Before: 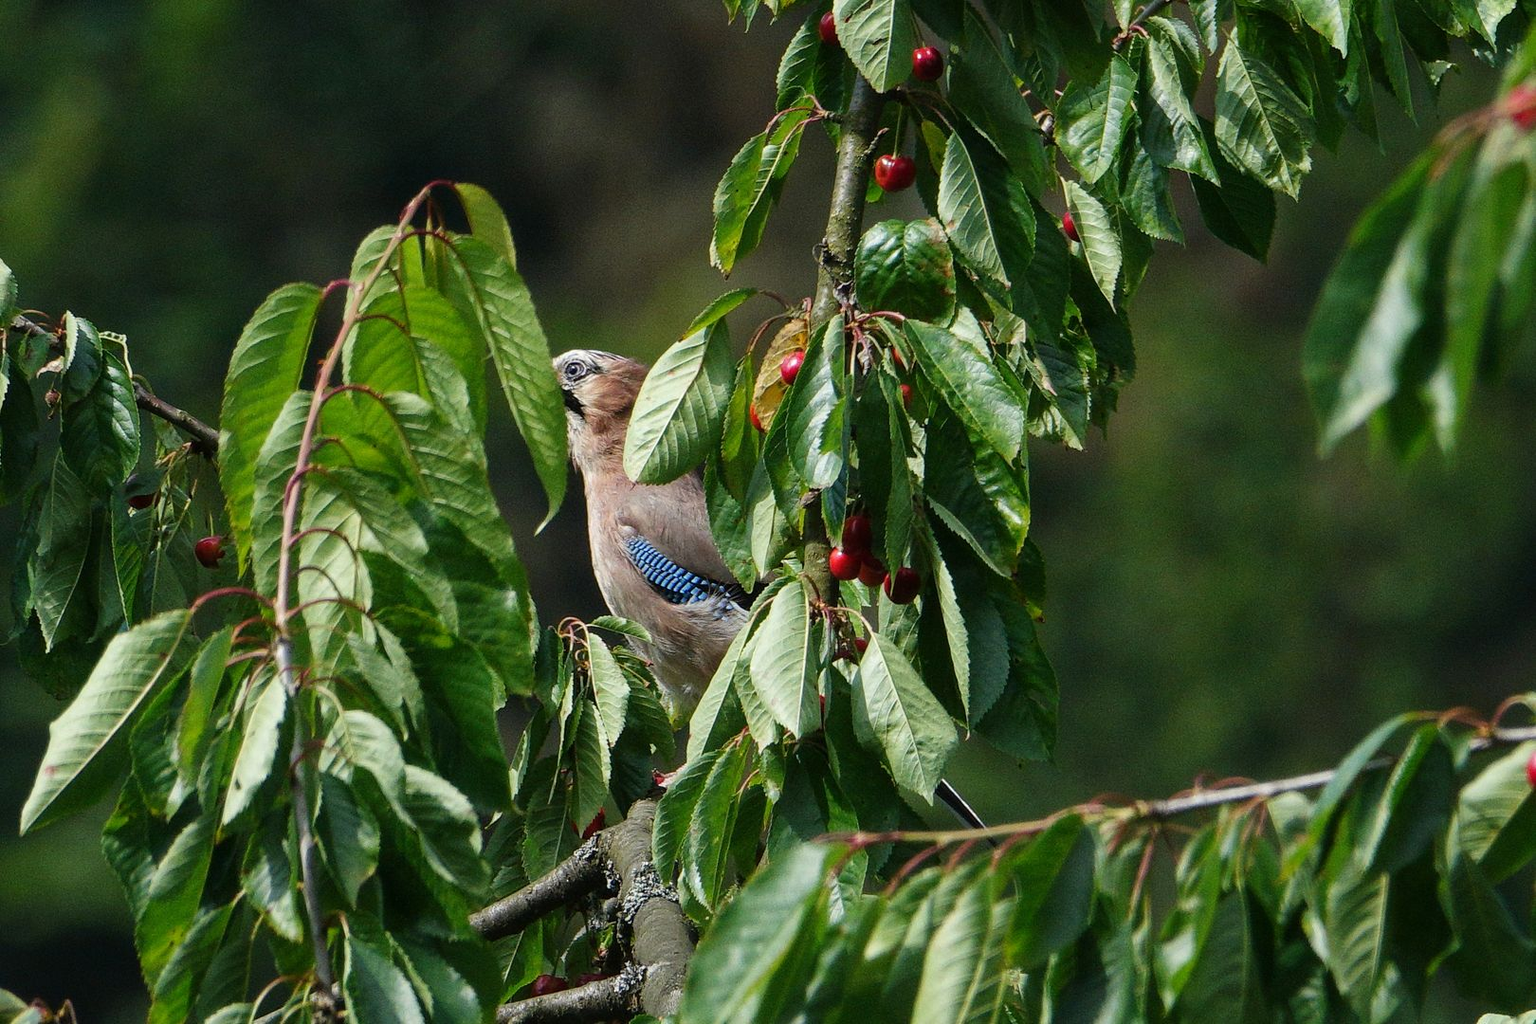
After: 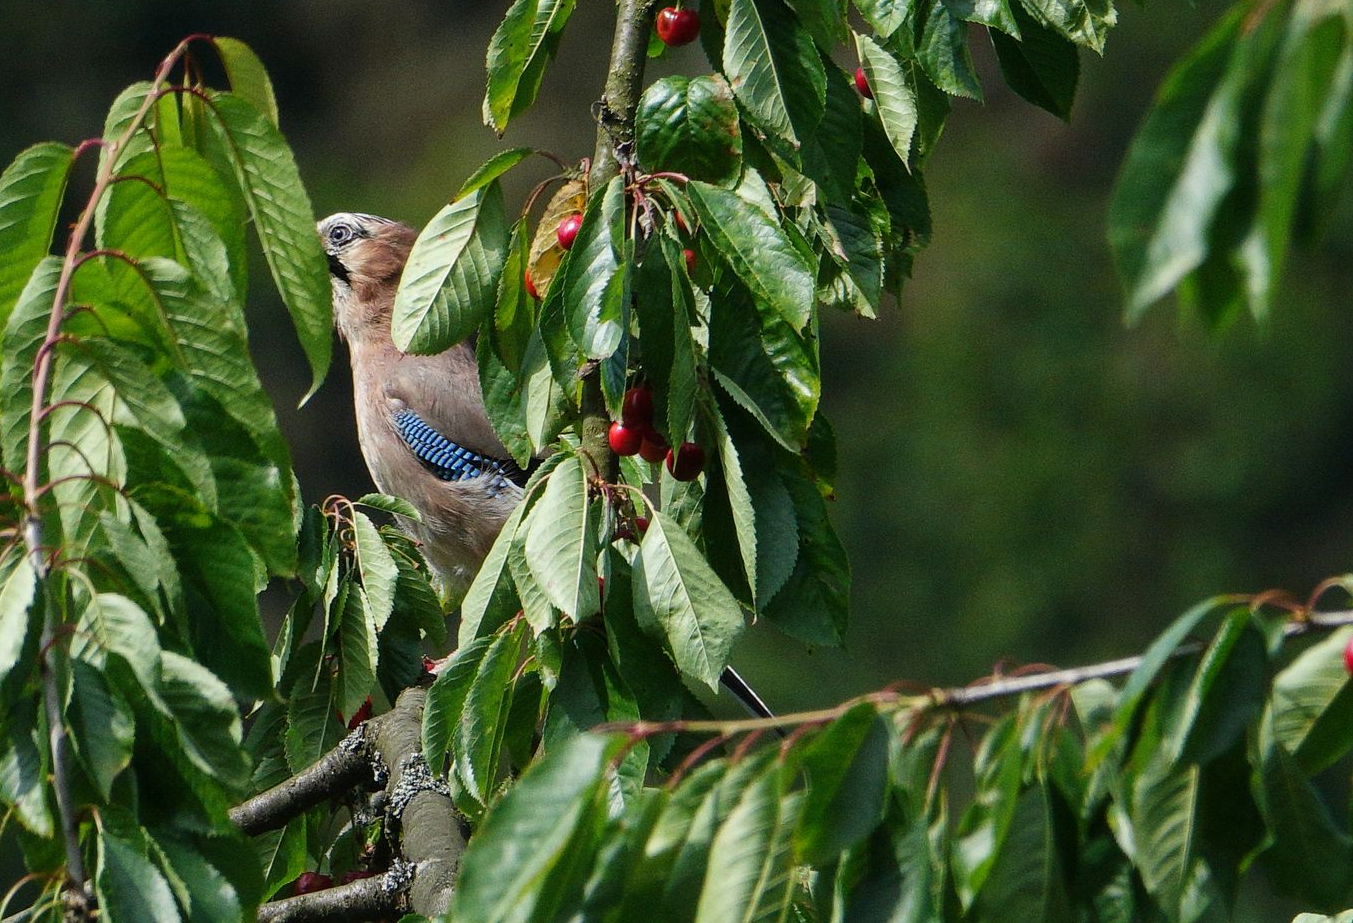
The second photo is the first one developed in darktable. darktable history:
crop: left 16.45%, top 14.493%
